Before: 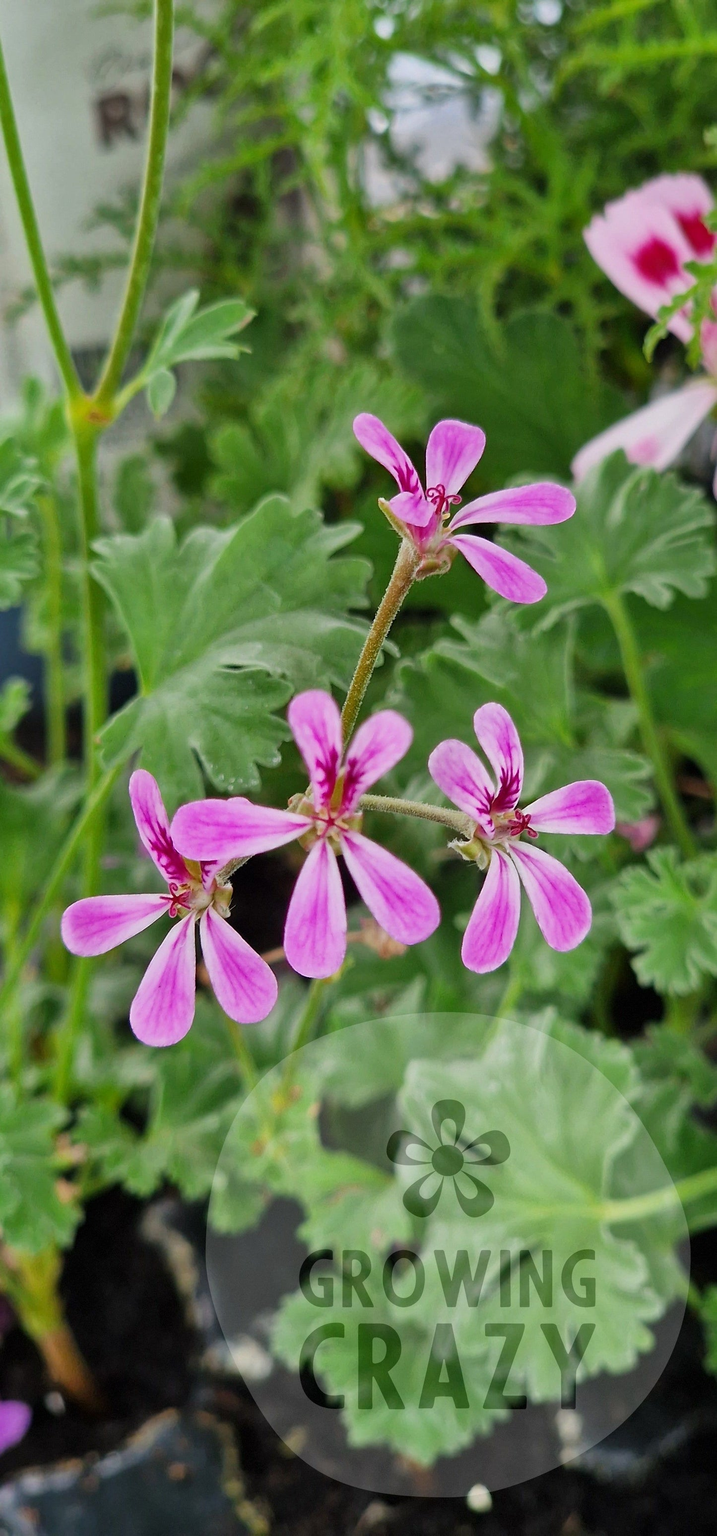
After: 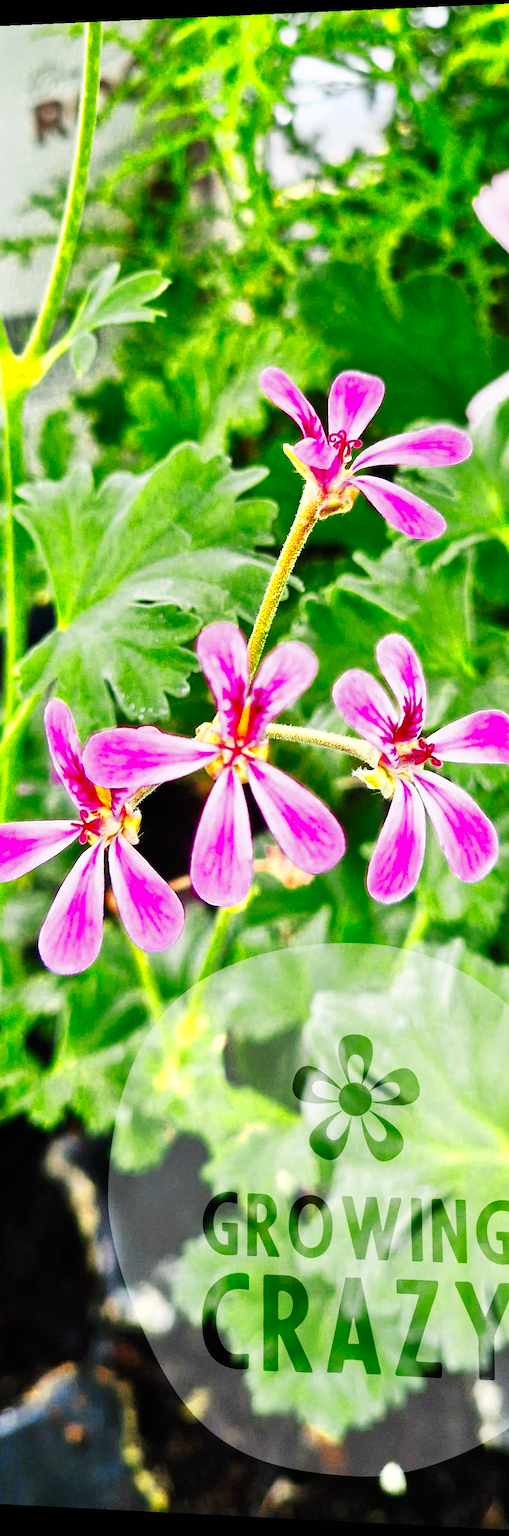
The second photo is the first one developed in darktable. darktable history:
crop and rotate: left 14.436%, right 18.898%
contrast brightness saturation: contrast 0.04, saturation 0.16
exposure: compensate highlight preservation false
base curve: curves: ch0 [(0, 0) (0.007, 0.004) (0.027, 0.03) (0.046, 0.07) (0.207, 0.54) (0.442, 0.872) (0.673, 0.972) (1, 1)], preserve colors none
rotate and perspective: rotation 0.128°, lens shift (vertical) -0.181, lens shift (horizontal) -0.044, shear 0.001, automatic cropping off
color zones: curves: ch0 [(0.004, 0.305) (0.261, 0.623) (0.389, 0.399) (0.708, 0.571) (0.947, 0.34)]; ch1 [(0.025, 0.645) (0.229, 0.584) (0.326, 0.551) (0.484, 0.262) (0.757, 0.643)]
